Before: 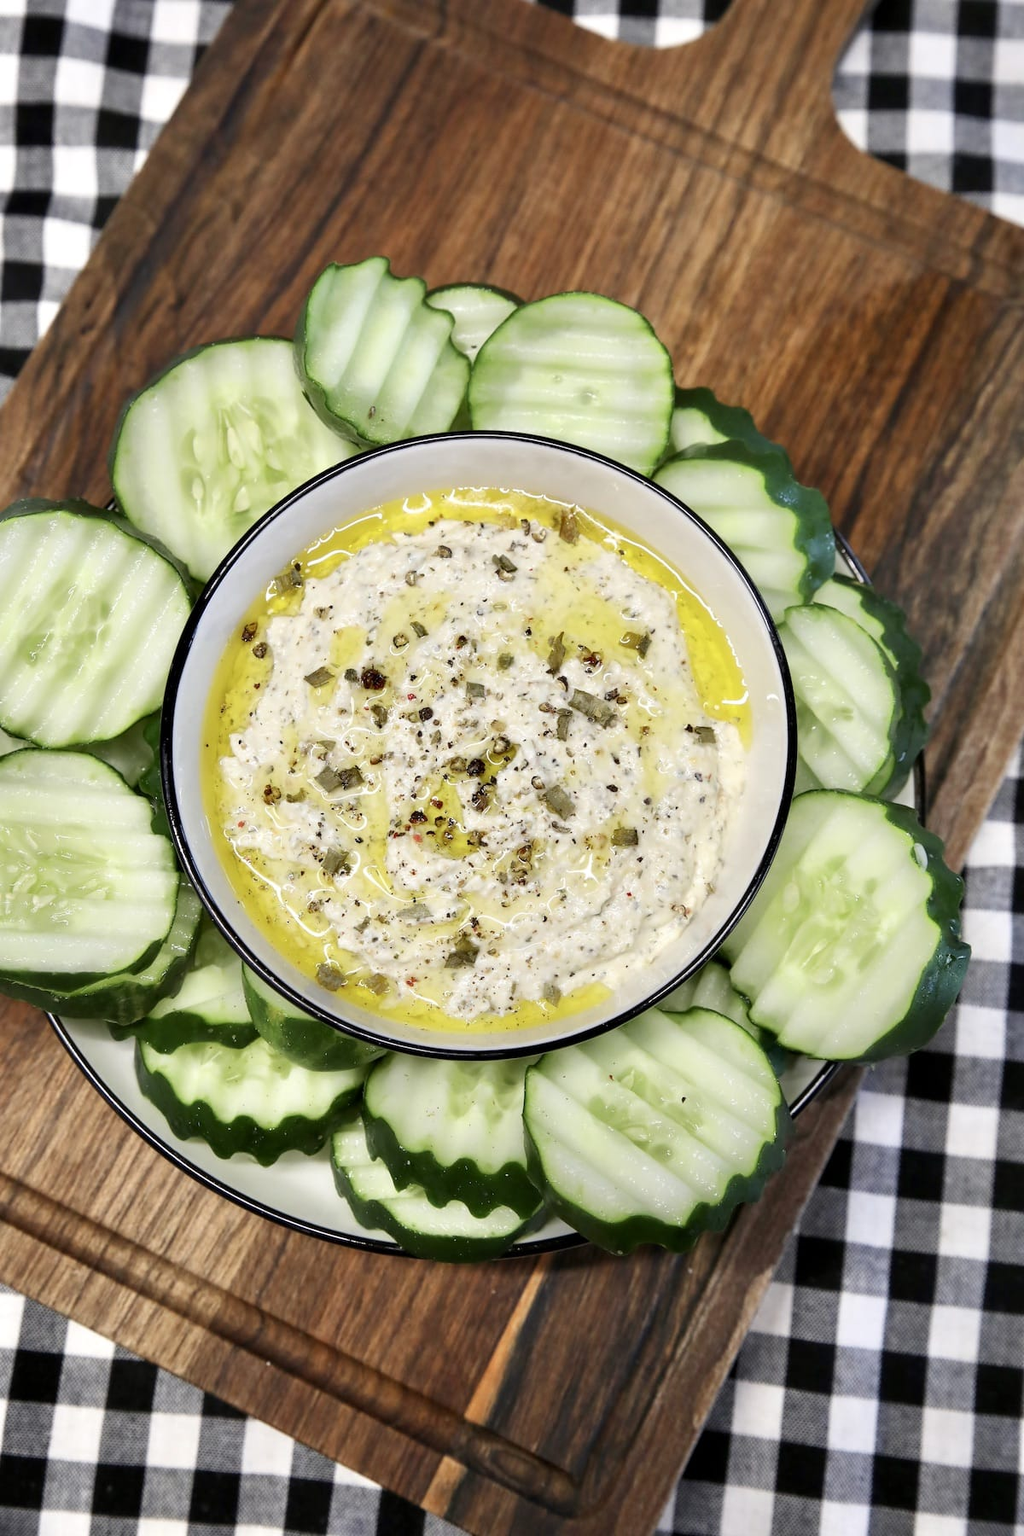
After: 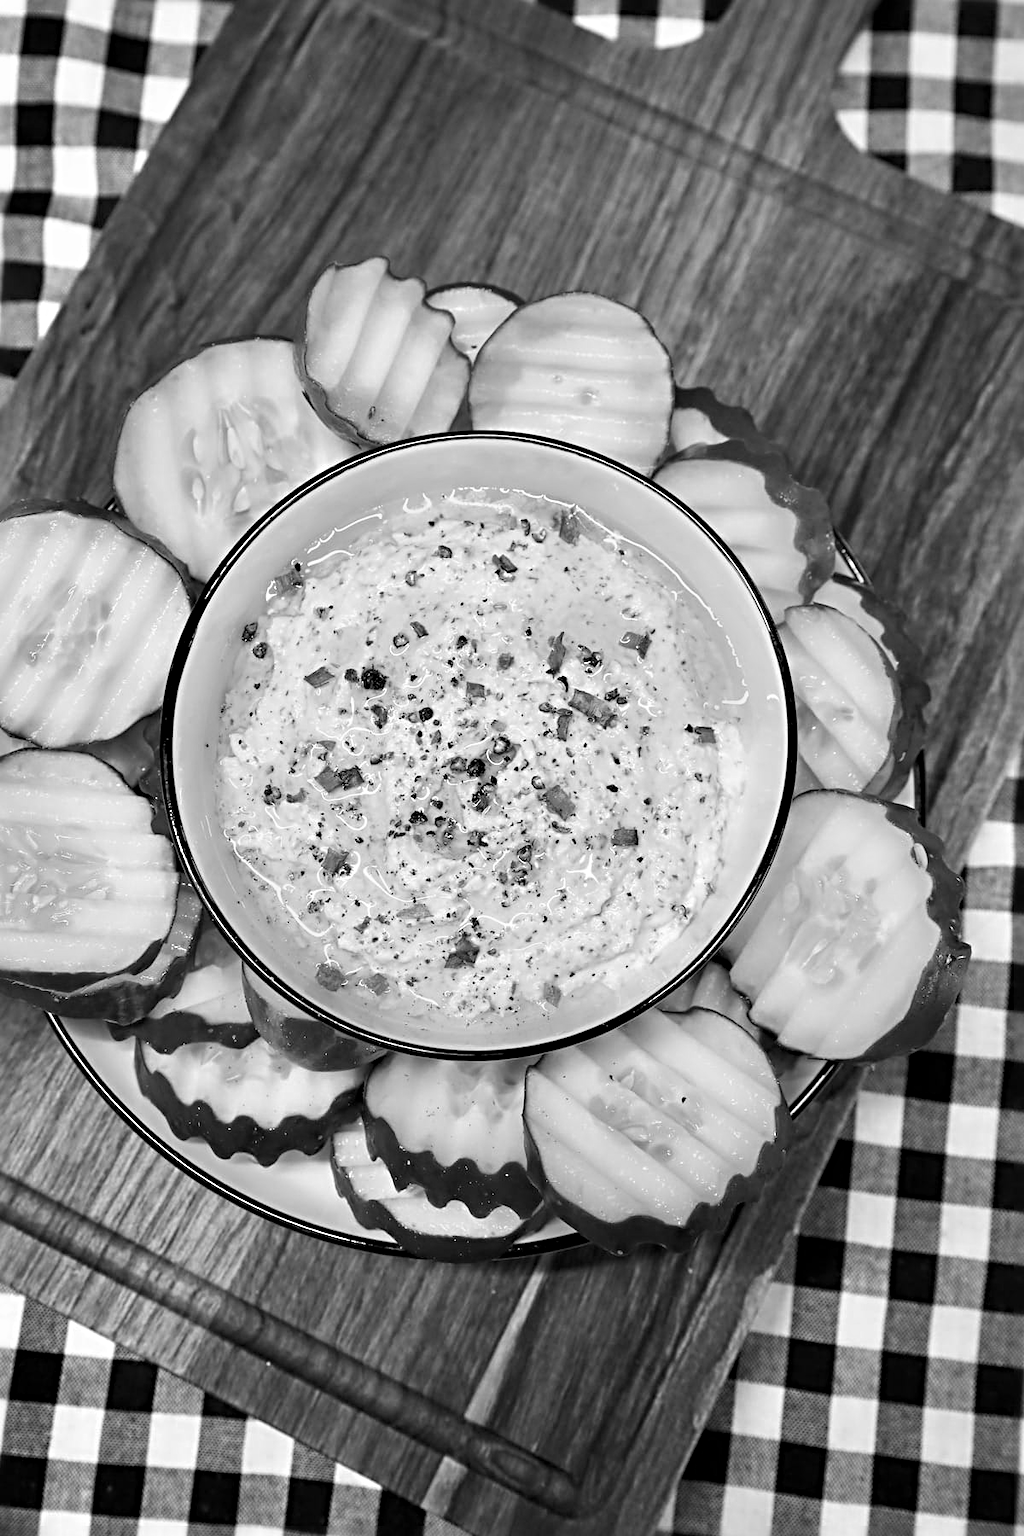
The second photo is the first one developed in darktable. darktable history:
monochrome: a 16.06, b 15.48, size 1
color correction: highlights a* 5.3, highlights b* 24.26, shadows a* -15.58, shadows b* 4.02
sharpen: radius 4.883
